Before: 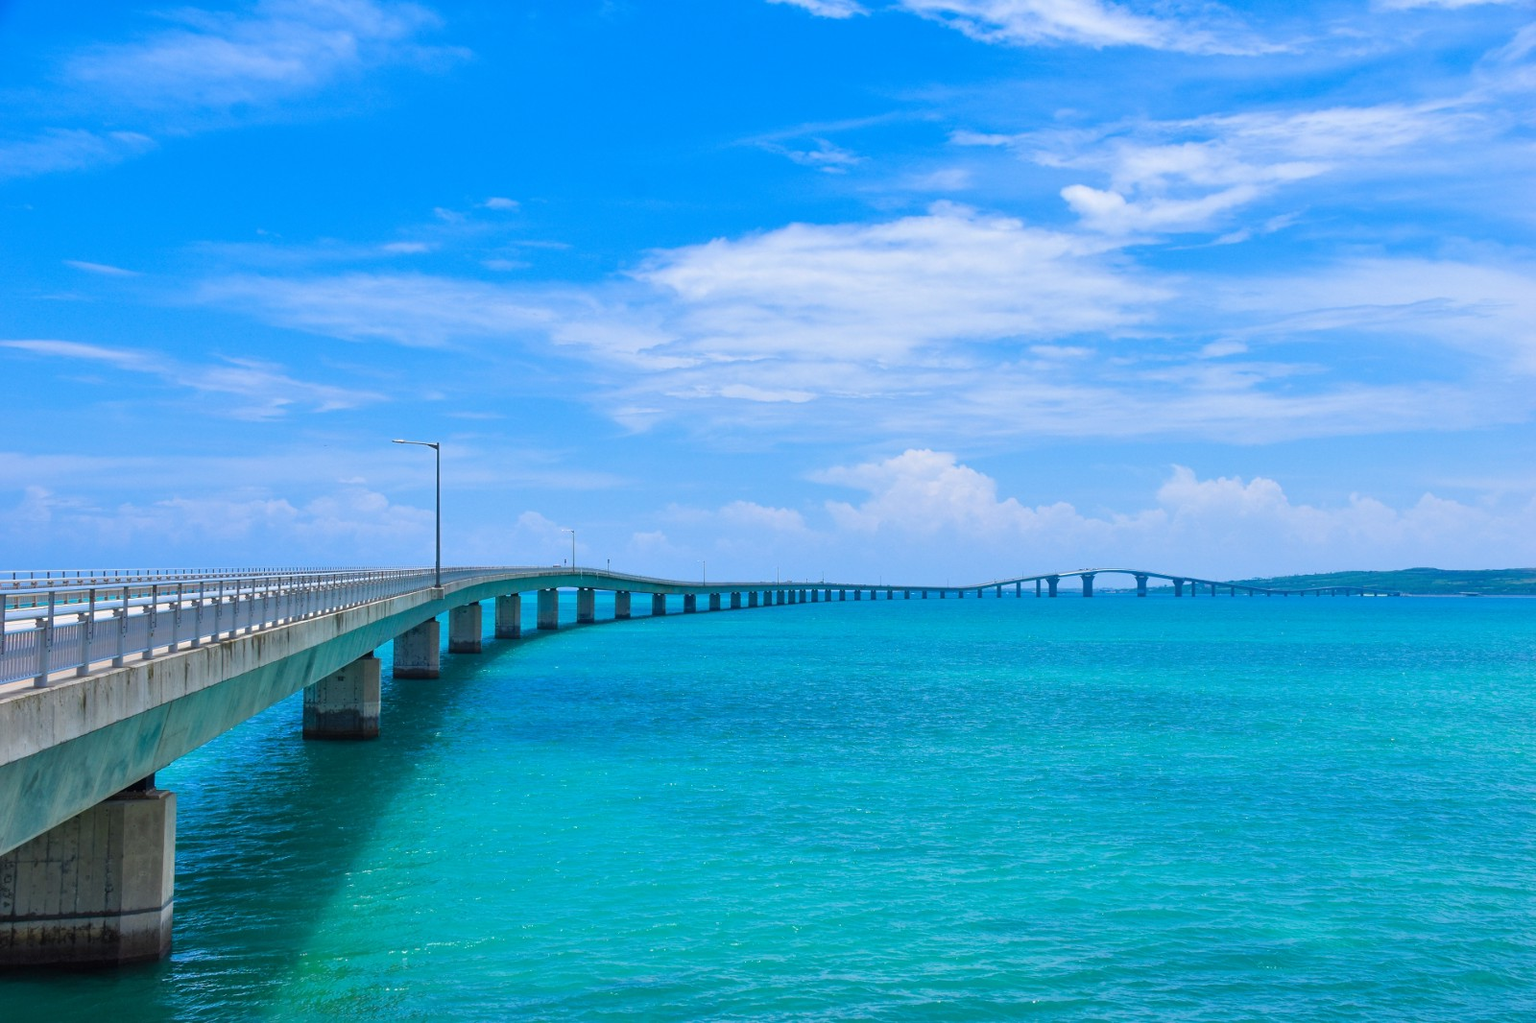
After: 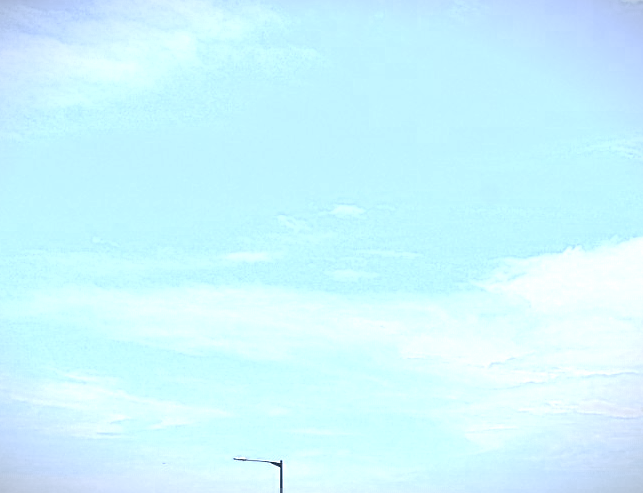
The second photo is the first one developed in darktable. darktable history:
crop and rotate: left 10.971%, top 0.104%, right 48.837%, bottom 53.644%
sharpen: on, module defaults
color zones: curves: ch0 [(0, 0.613) (0.01, 0.613) (0.245, 0.448) (0.498, 0.529) (0.642, 0.665) (0.879, 0.777) (0.99, 0.613)]; ch1 [(0, 0.272) (0.219, 0.127) (0.724, 0.346)]
vignetting: fall-off start 100.37%, width/height ratio 1.303
